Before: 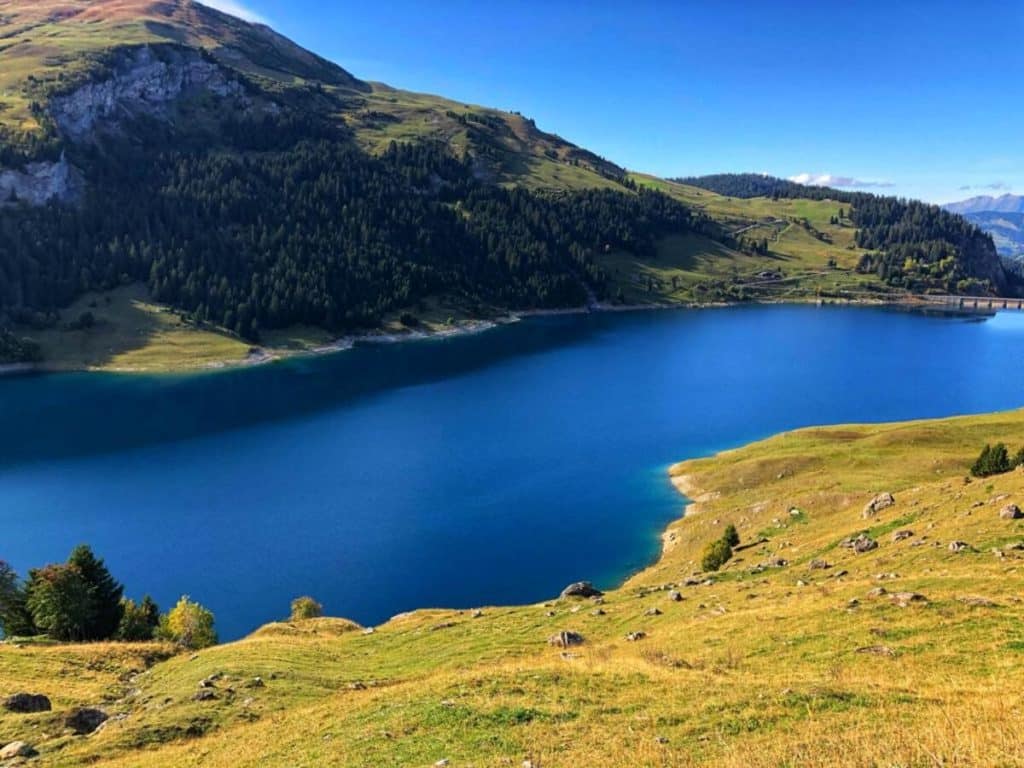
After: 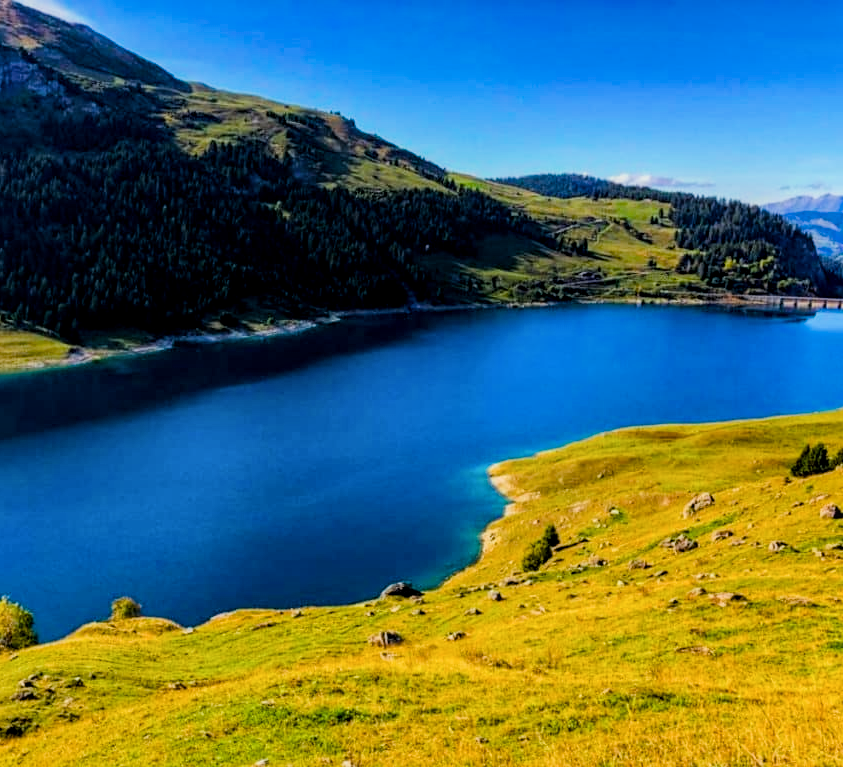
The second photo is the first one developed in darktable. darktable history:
color balance rgb: perceptual saturation grading › global saturation 20%, perceptual saturation grading › highlights -25%, perceptual saturation grading › shadows 25%, global vibrance 50%
filmic rgb: black relative exposure -5 EV, hardness 2.88, contrast 1.3, highlights saturation mix -10%
crop: left 17.582%, bottom 0.031%
local contrast: on, module defaults
